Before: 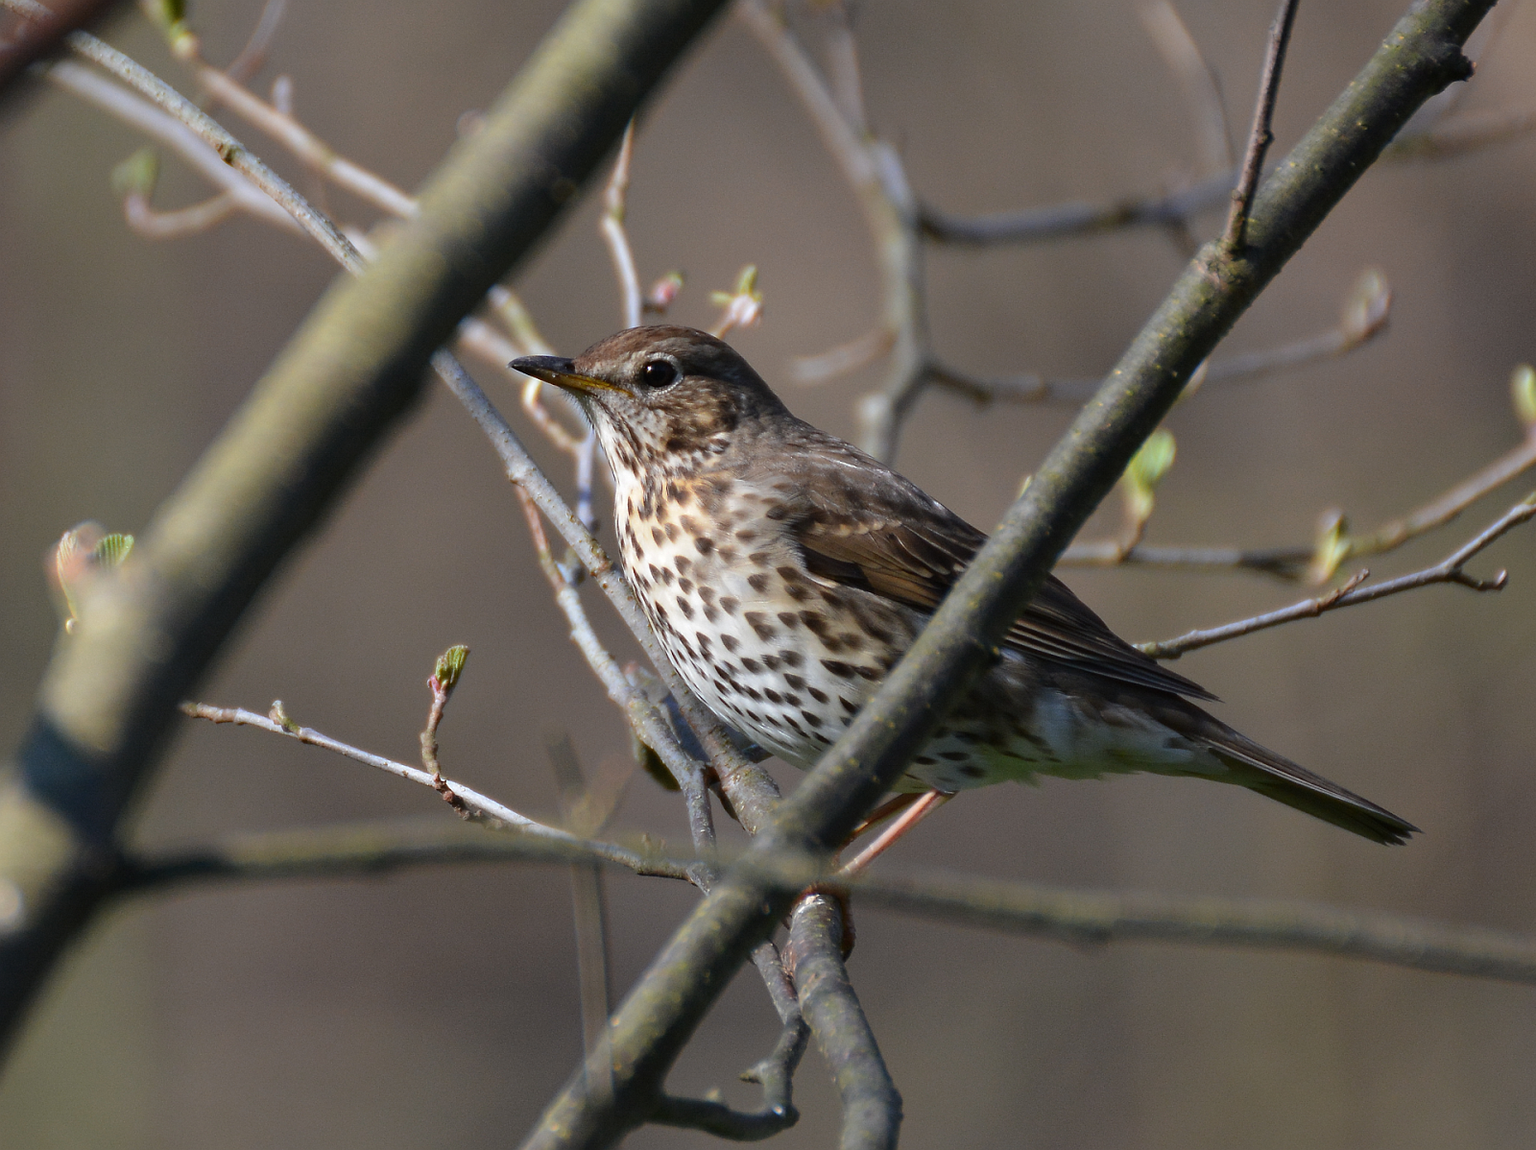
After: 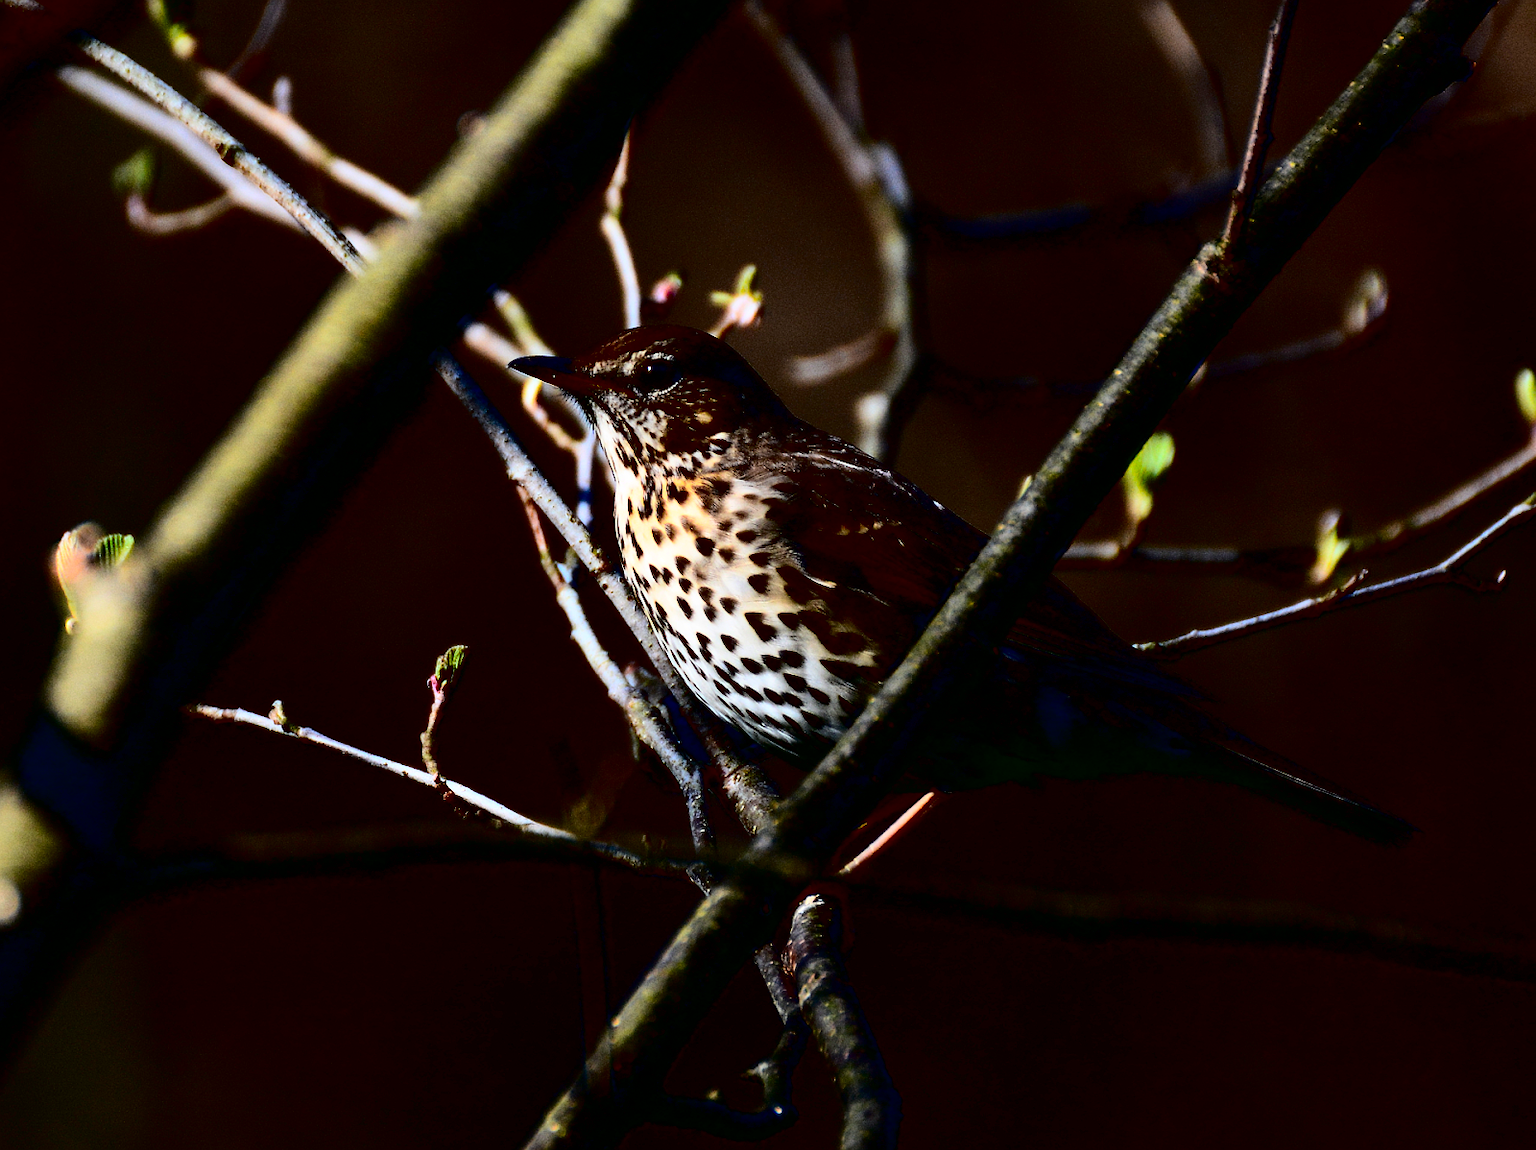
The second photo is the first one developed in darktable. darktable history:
contrast brightness saturation: contrast 0.79, brightness -0.991, saturation 0.985
